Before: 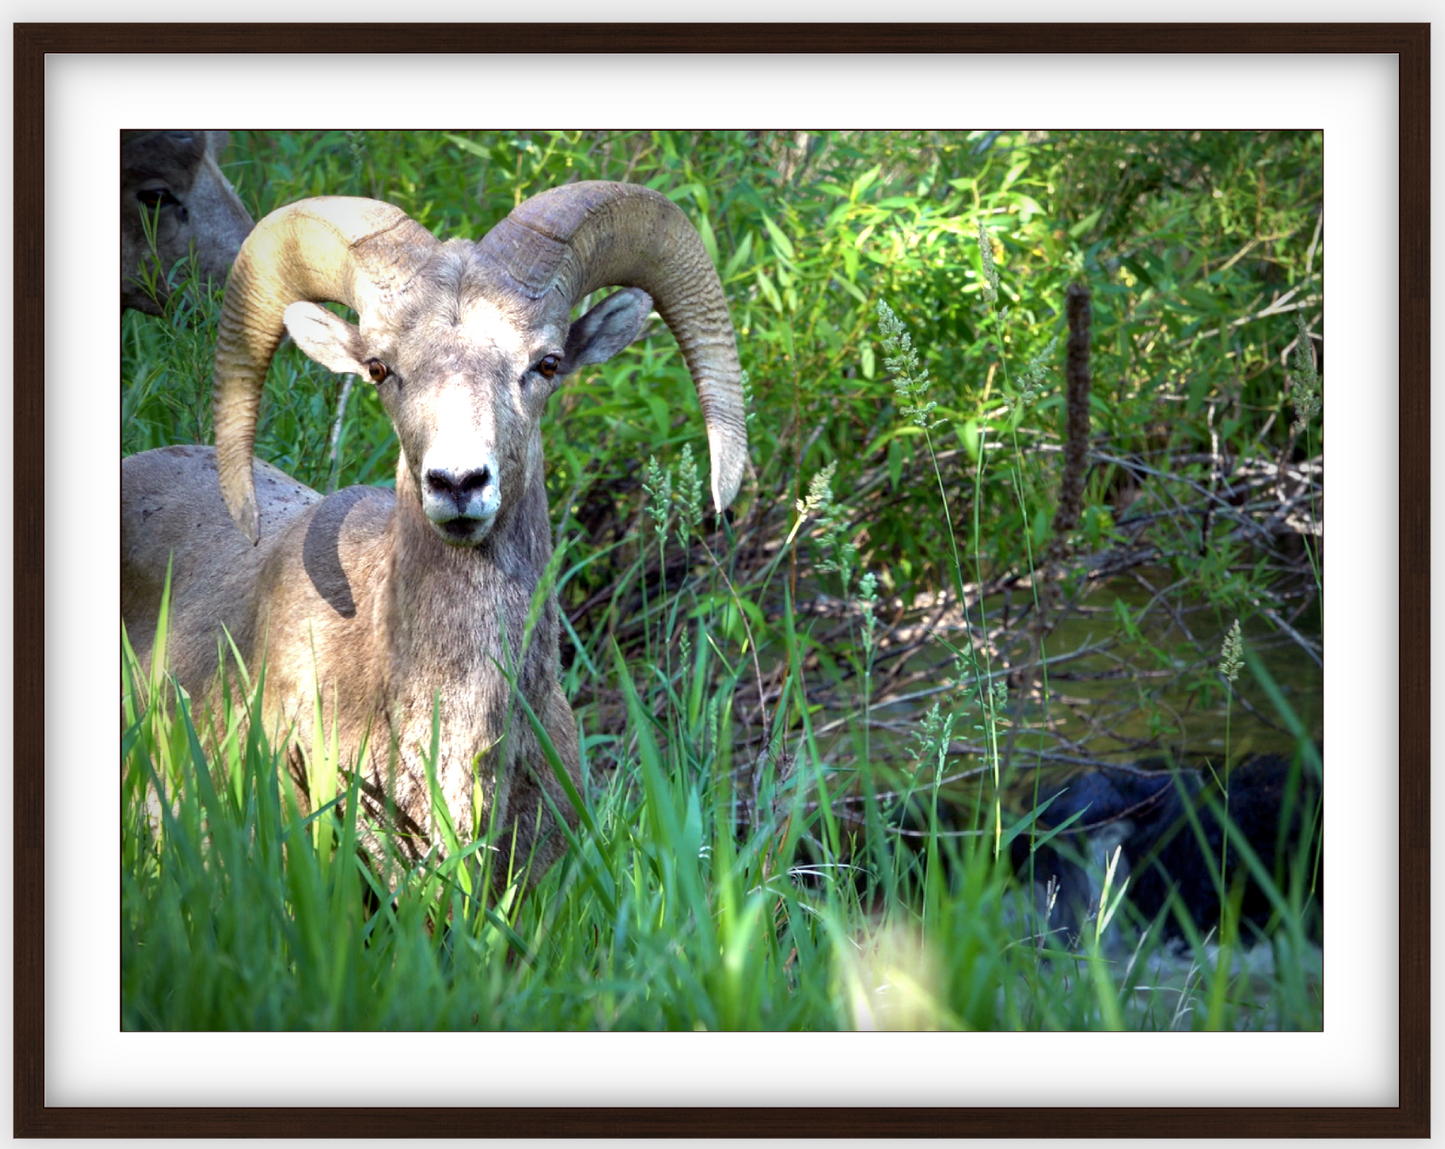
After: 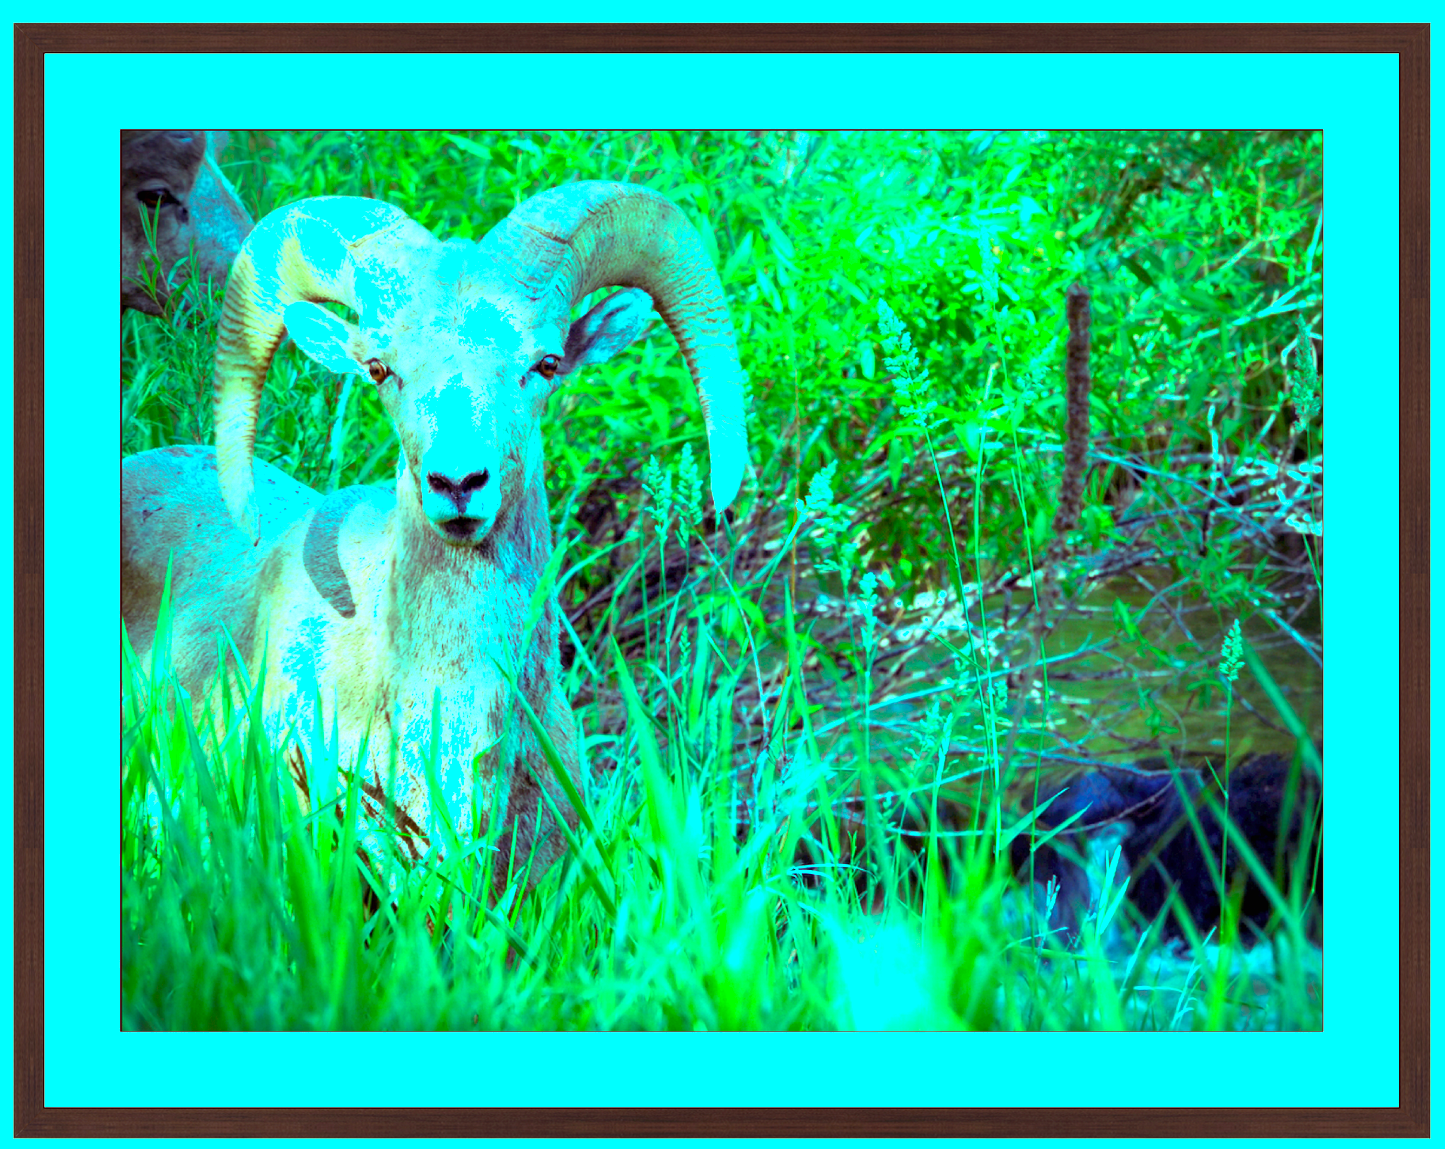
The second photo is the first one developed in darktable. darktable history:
exposure: black level correction 0, exposure 1.2 EV, compensate exposure bias true, compensate highlight preservation false
color balance rgb: shadows lift › luminance 0.49%, shadows lift › chroma 6.83%, shadows lift › hue 300.29°, power › hue 208.98°, highlights gain › luminance 20.24%, highlights gain › chroma 13.17%, highlights gain › hue 173.85°, perceptual saturation grading › global saturation 18.05%
